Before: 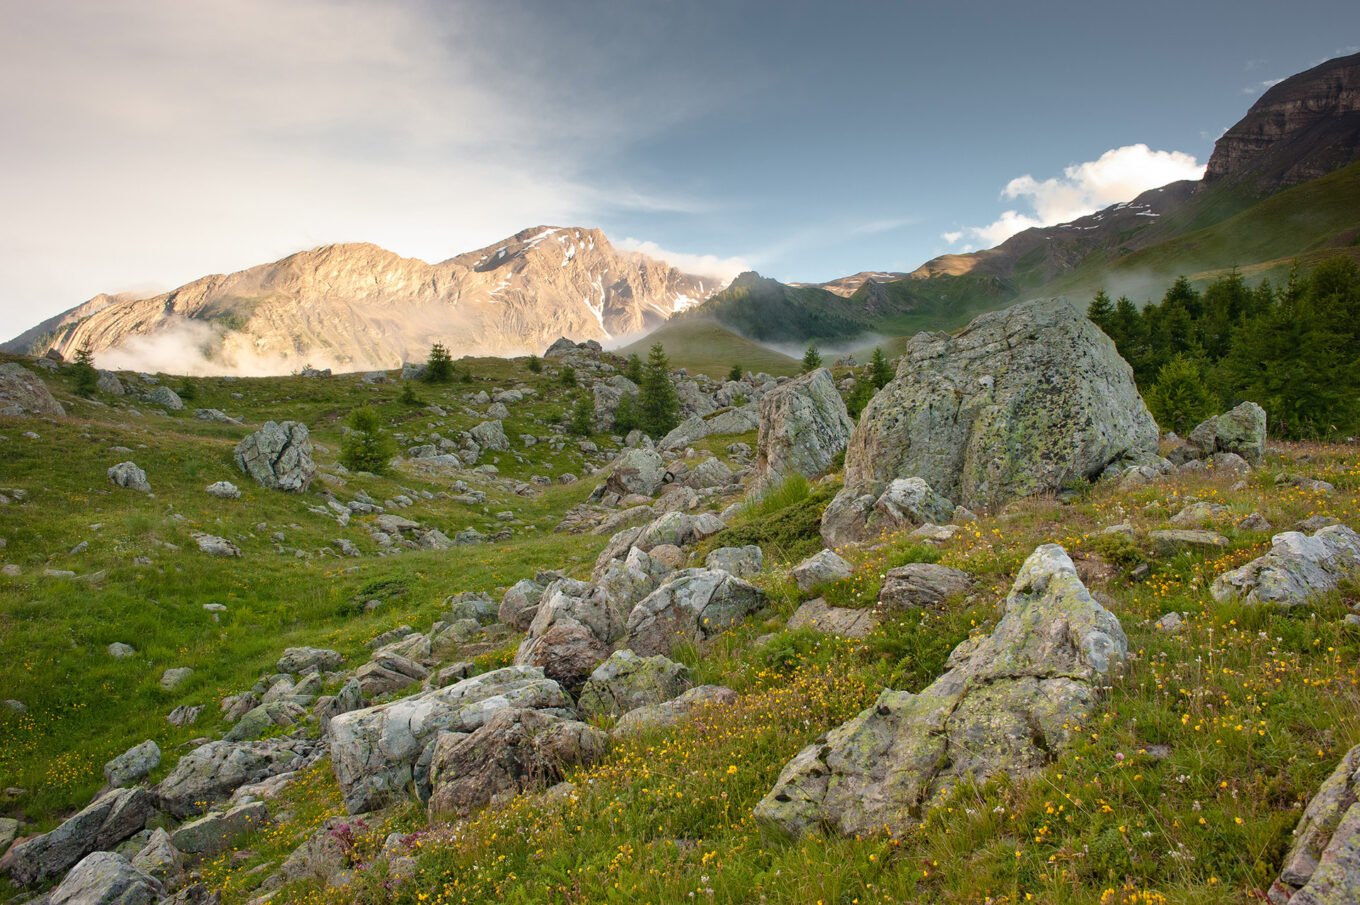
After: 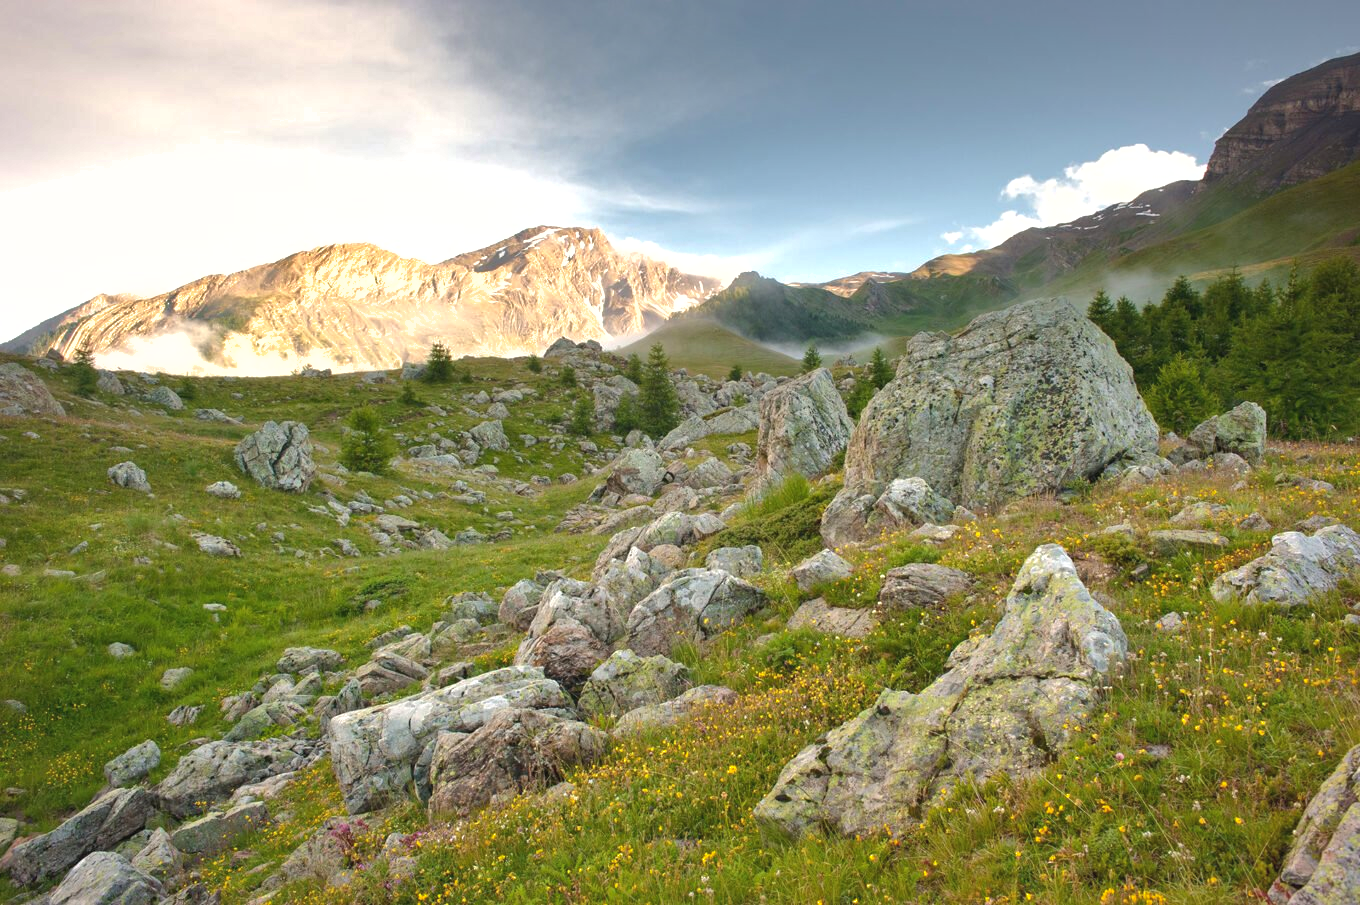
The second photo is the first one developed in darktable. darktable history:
shadows and highlights: on, module defaults
exposure: black level correction -0.002, exposure 0.544 EV, compensate exposure bias true, compensate highlight preservation false
